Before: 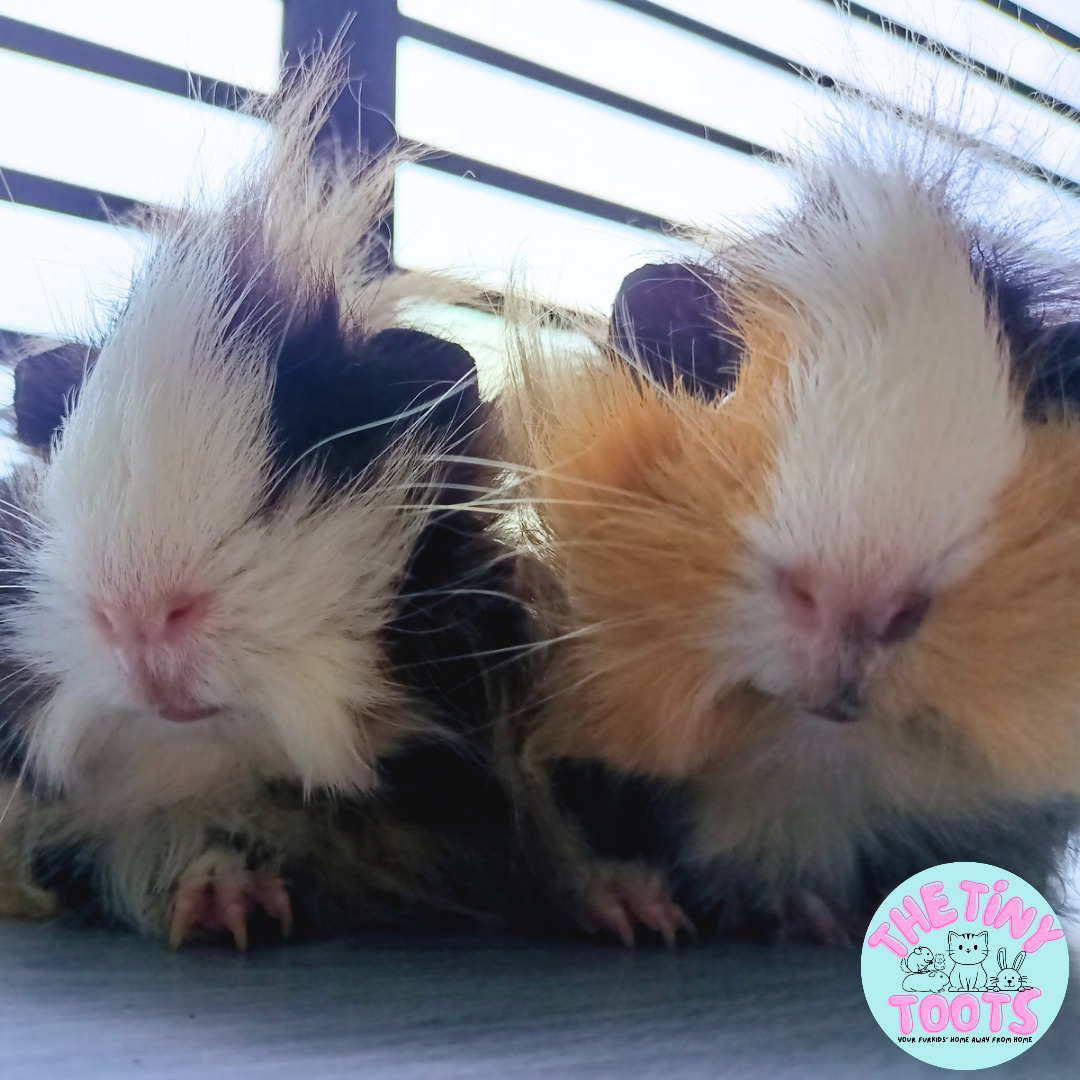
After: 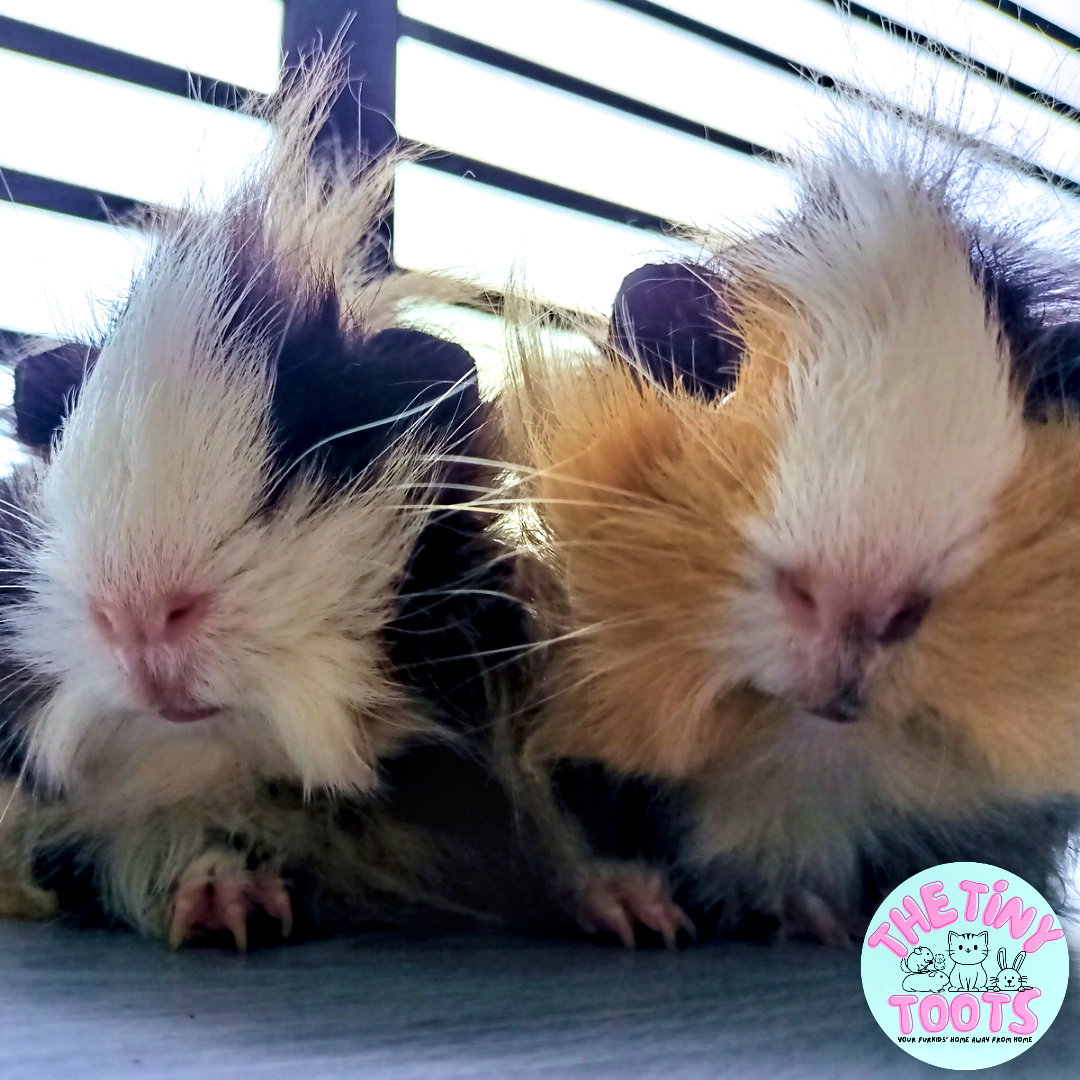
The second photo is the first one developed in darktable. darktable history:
color correction: highlights b* 3
velvia: on, module defaults
contrast equalizer: y [[0.601, 0.6, 0.598, 0.598, 0.6, 0.601], [0.5 ×6], [0.5 ×6], [0 ×6], [0 ×6]]
white balance: emerald 1
